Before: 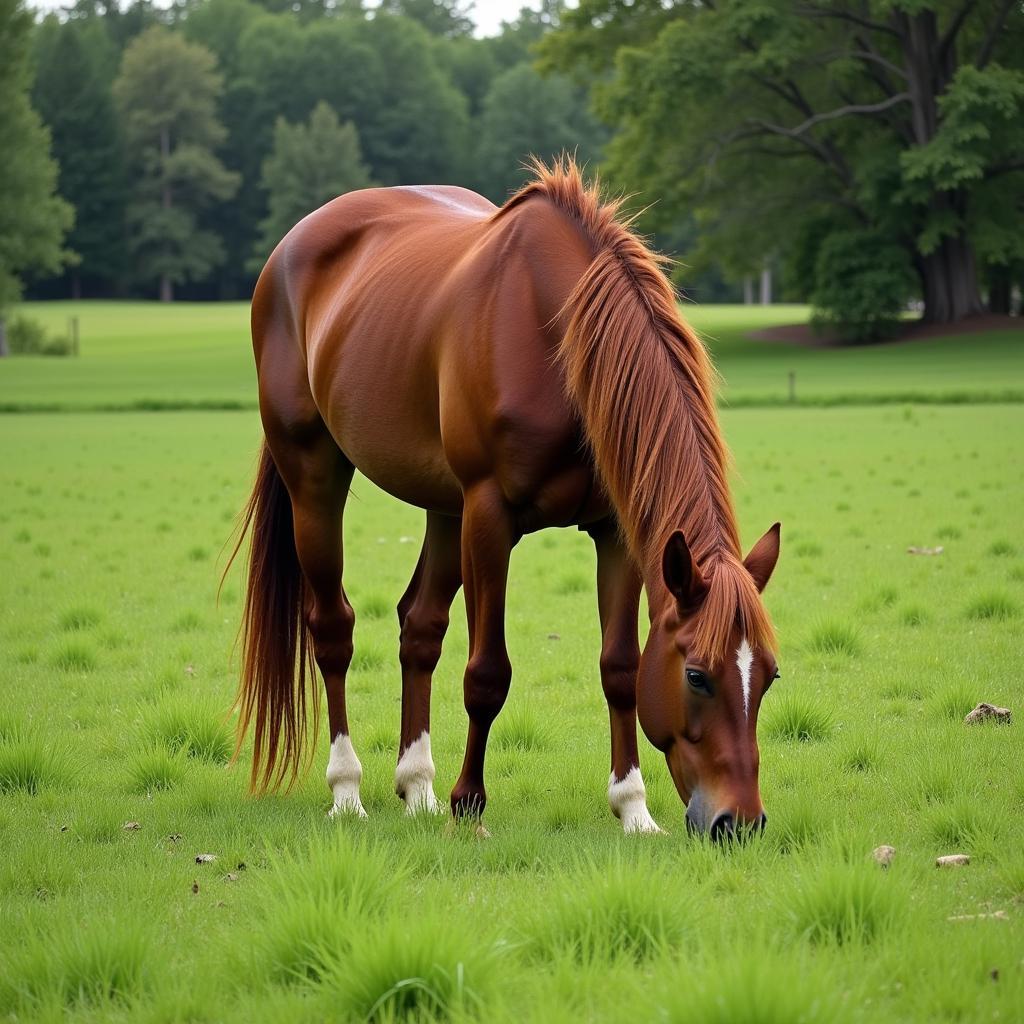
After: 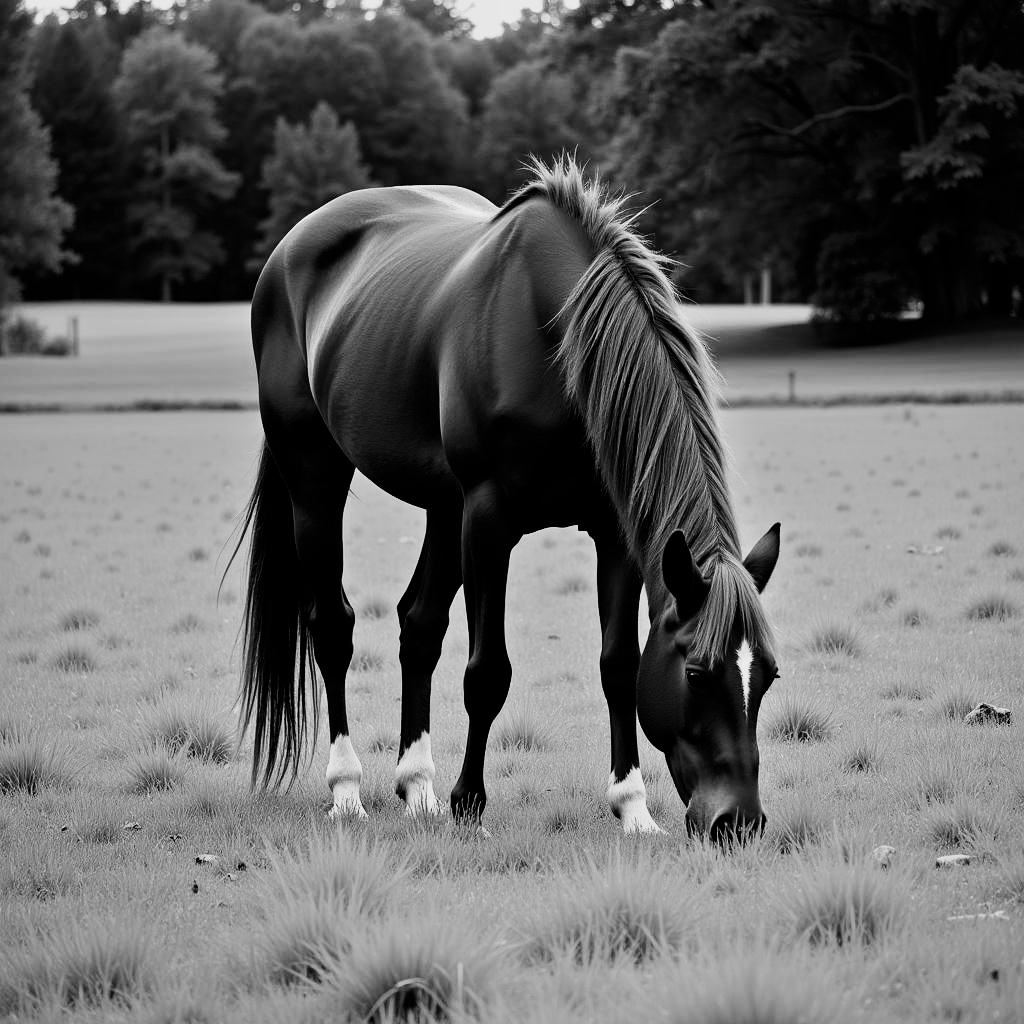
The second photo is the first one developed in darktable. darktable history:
filmic rgb: black relative exposure -5.42 EV, white relative exposure 2.85 EV, dynamic range scaling -37.73%, hardness 4, contrast 1.605, highlights saturation mix -0.93%
monochrome: a 26.22, b 42.67, size 0.8
color balance rgb: linear chroma grading › global chroma 9%, perceptual saturation grading › global saturation 36%, perceptual saturation grading › shadows 35%, perceptual brilliance grading › global brilliance 15%, perceptual brilliance grading › shadows -35%, global vibrance 15%
